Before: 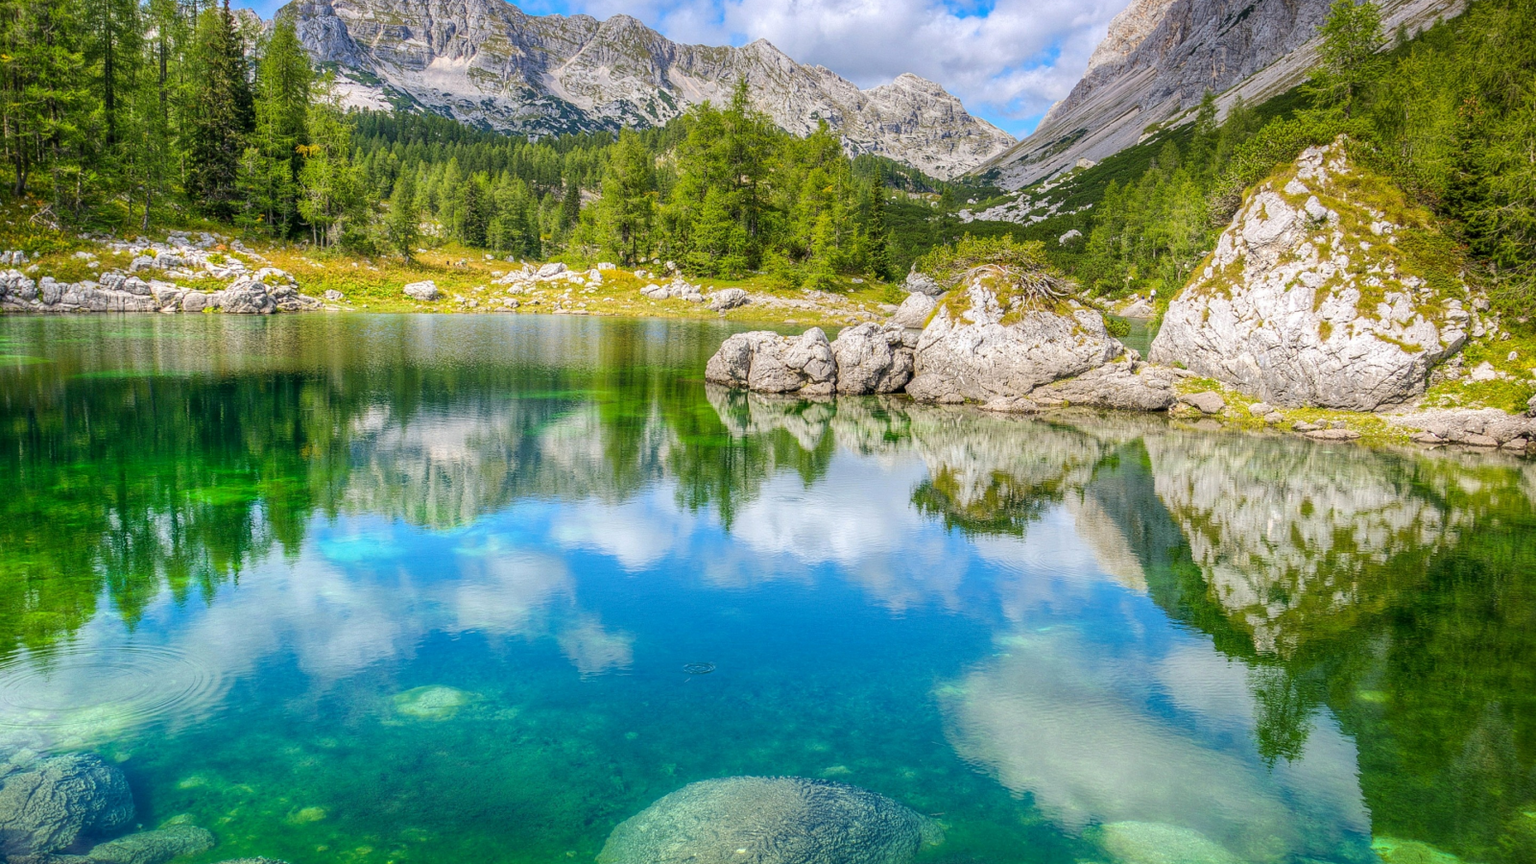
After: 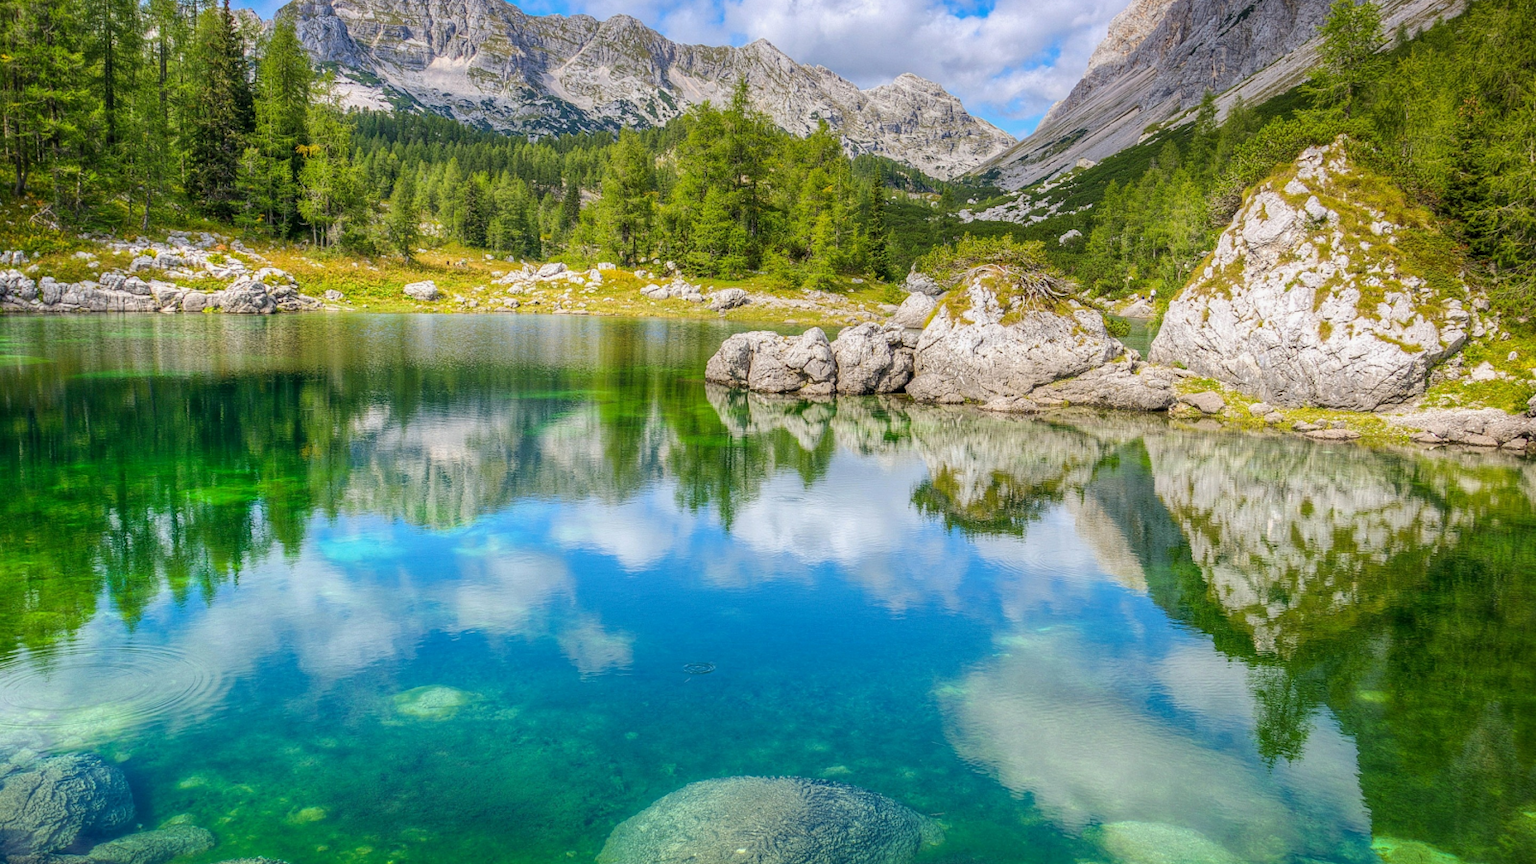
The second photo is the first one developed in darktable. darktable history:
tone equalizer: -7 EV 0.176 EV, -6 EV 0.084 EV, -5 EV 0.096 EV, -4 EV 0.055 EV, -2 EV -0.029 EV, -1 EV -0.063 EV, +0 EV -0.087 EV
